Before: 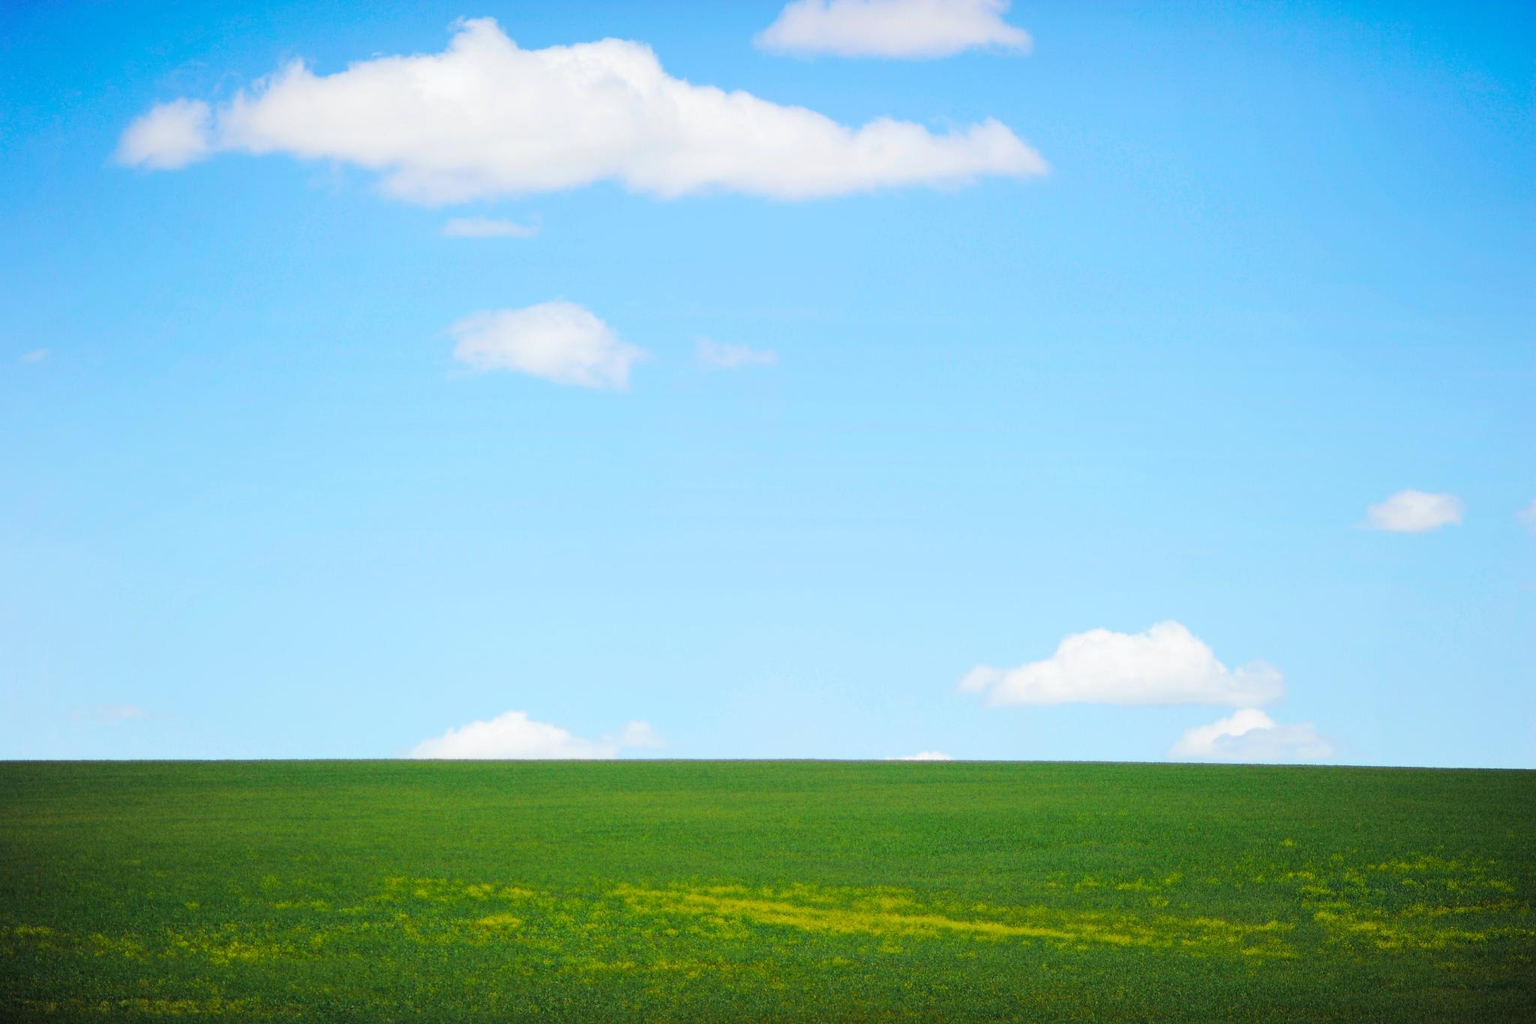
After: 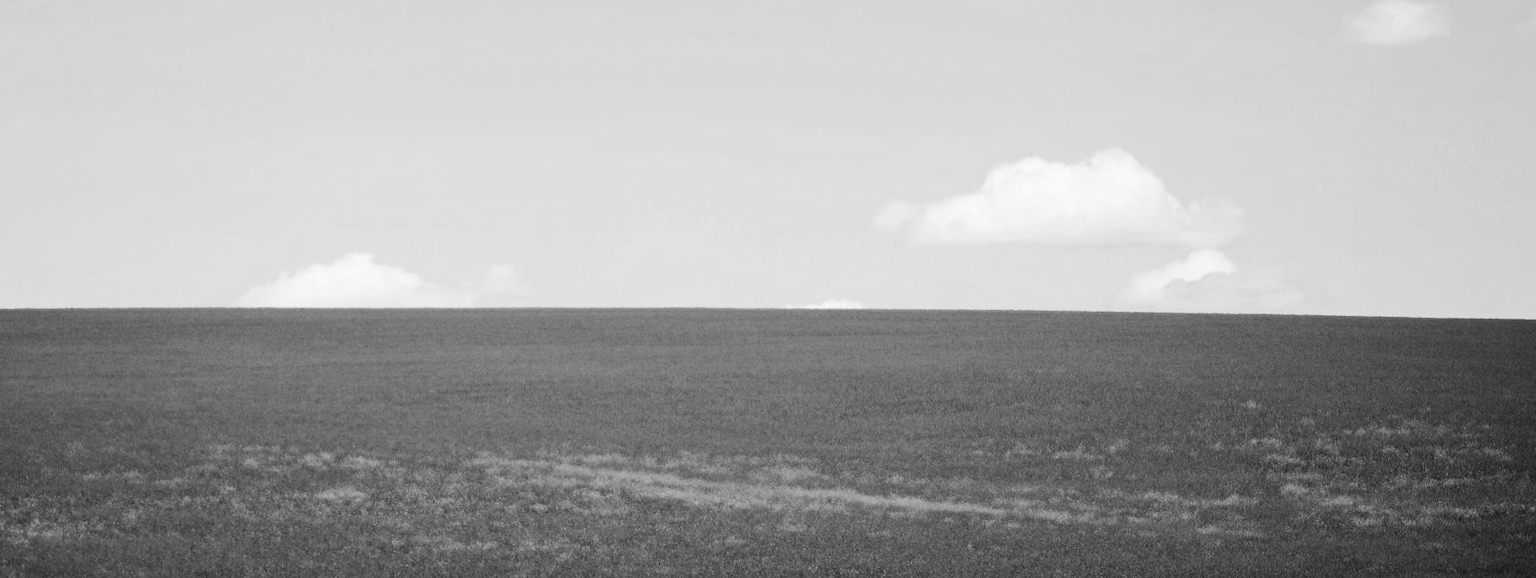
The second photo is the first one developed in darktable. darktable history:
monochrome: on, module defaults
crop and rotate: left 13.306%, top 48.129%, bottom 2.928%
